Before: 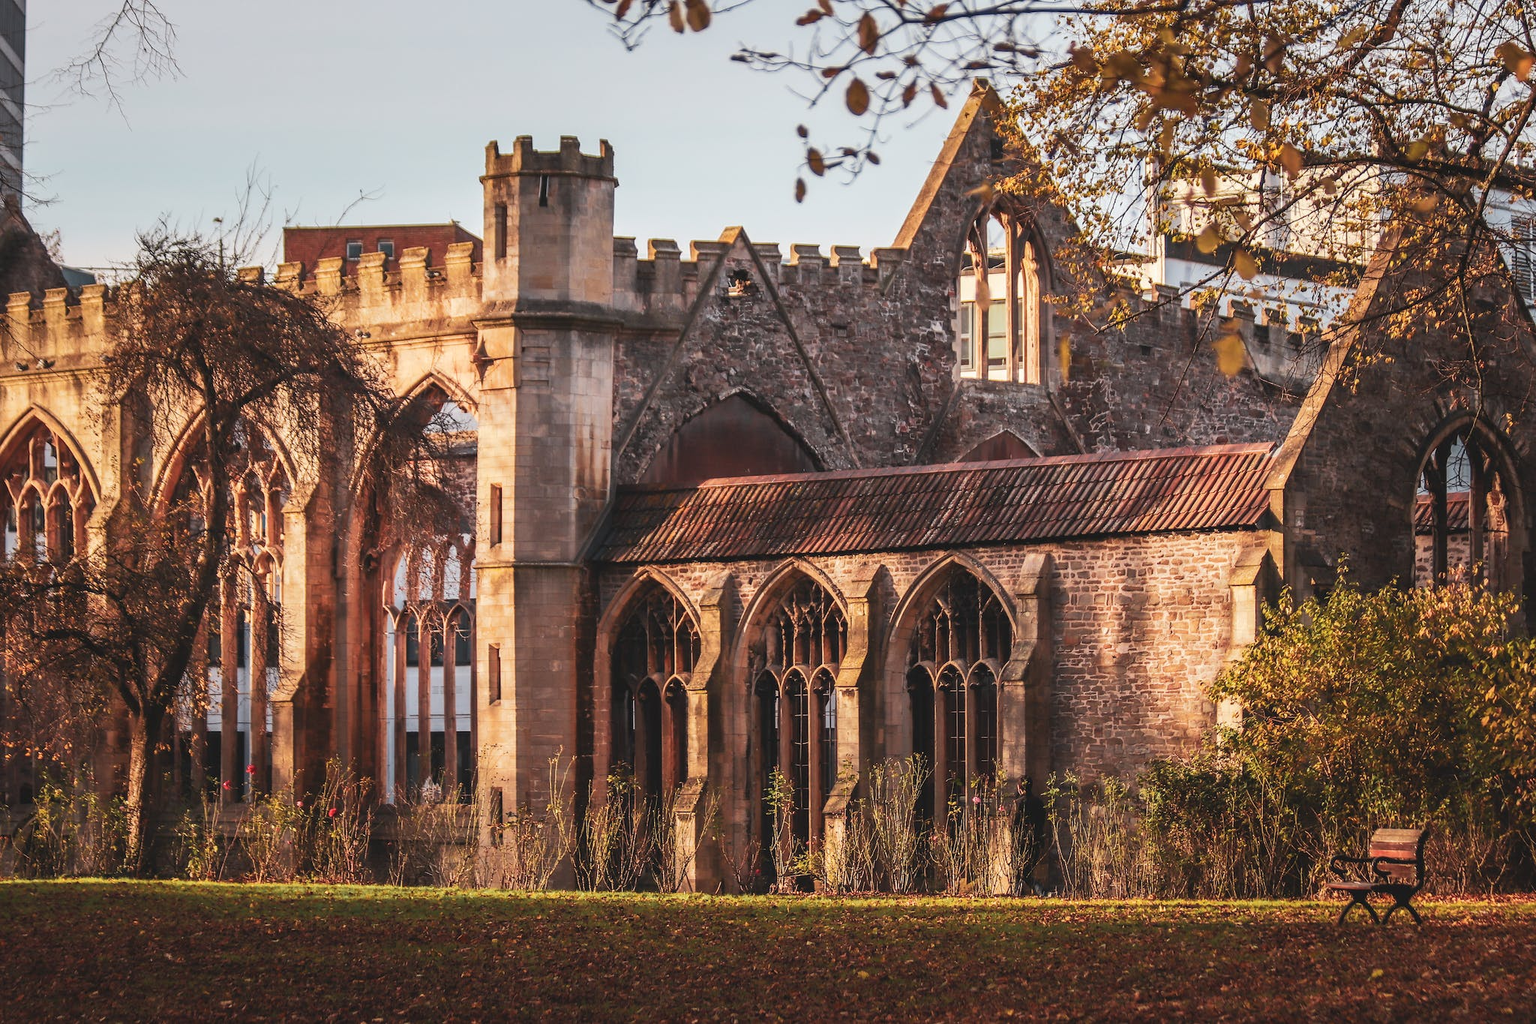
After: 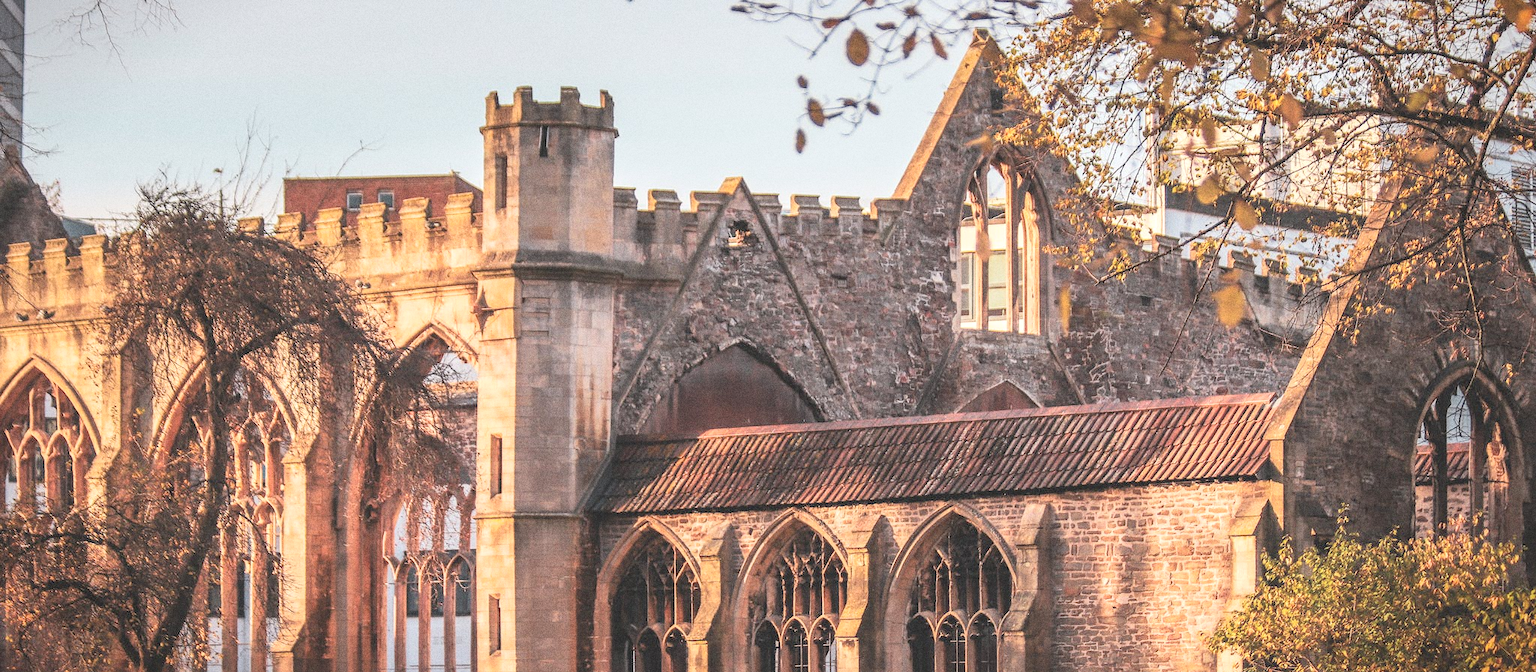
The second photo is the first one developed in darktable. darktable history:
local contrast: highlights 100%, shadows 100%, detail 120%, midtone range 0.2
crop and rotate: top 4.848%, bottom 29.503%
tone equalizer: on, module defaults
white balance: emerald 1
vignetting: fall-off start 98.29%, fall-off radius 100%, brightness -1, saturation 0.5, width/height ratio 1.428
global tonemap: drago (0.7, 100)
grain: coarseness 11.82 ISO, strength 36.67%, mid-tones bias 74.17%
